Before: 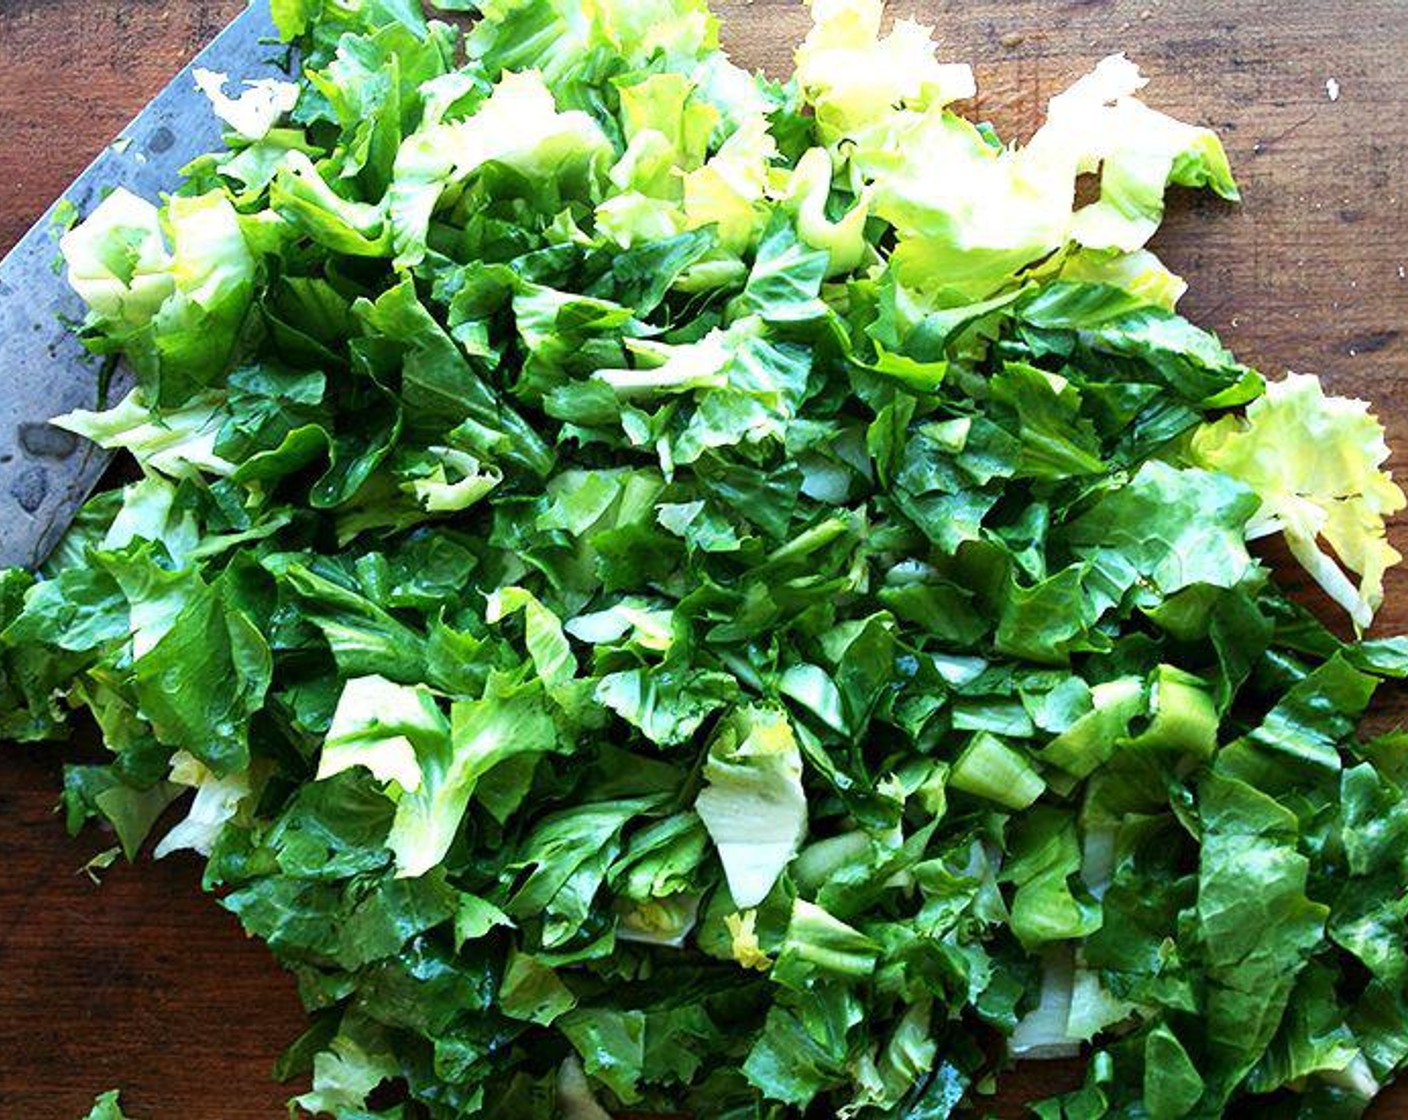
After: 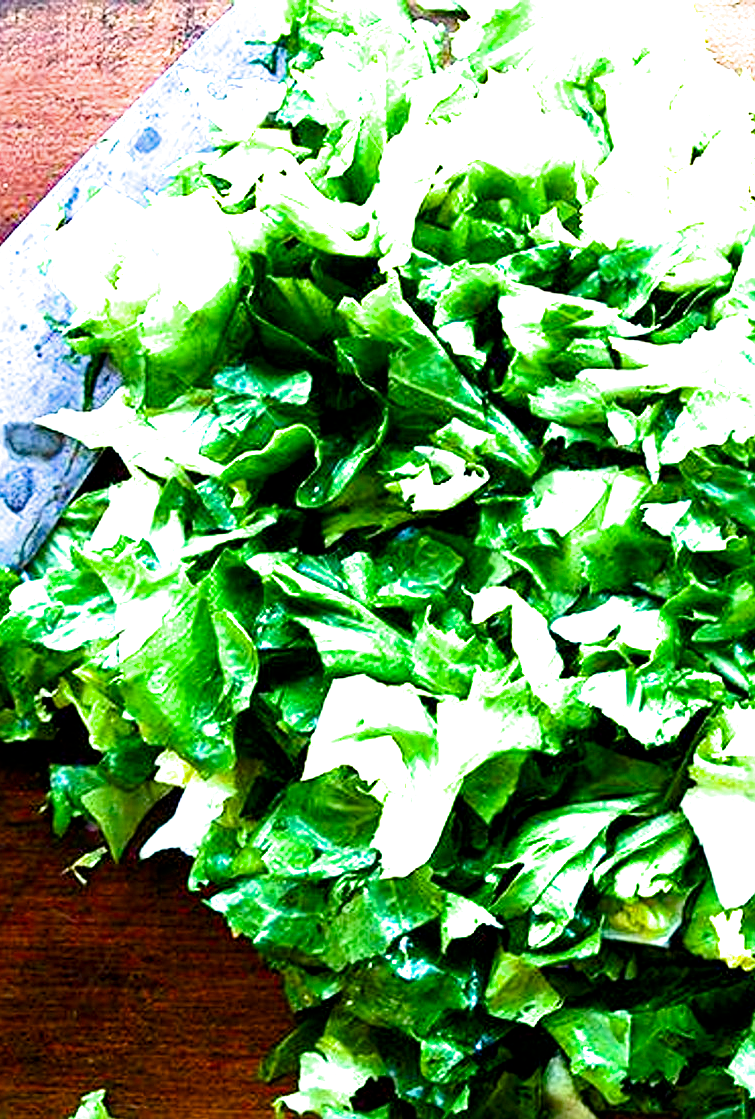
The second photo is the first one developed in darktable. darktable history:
crop: left 1.03%, right 45.332%, bottom 0.088%
exposure: black level correction 0, exposure 1.622 EV, compensate highlight preservation false
color balance rgb: perceptual saturation grading › global saturation 20%, perceptual saturation grading › highlights -24.875%, perceptual saturation grading › shadows 49.888%, global vibrance 39.724%
sharpen: amount 0.202
filmic rgb: black relative exposure -6.27 EV, white relative exposure 2.79 EV, target black luminance 0%, hardness 4.65, latitude 68.27%, contrast 1.282, shadows ↔ highlights balance -3.24%
contrast brightness saturation: contrast 0.069, brightness -0.132, saturation 0.057
